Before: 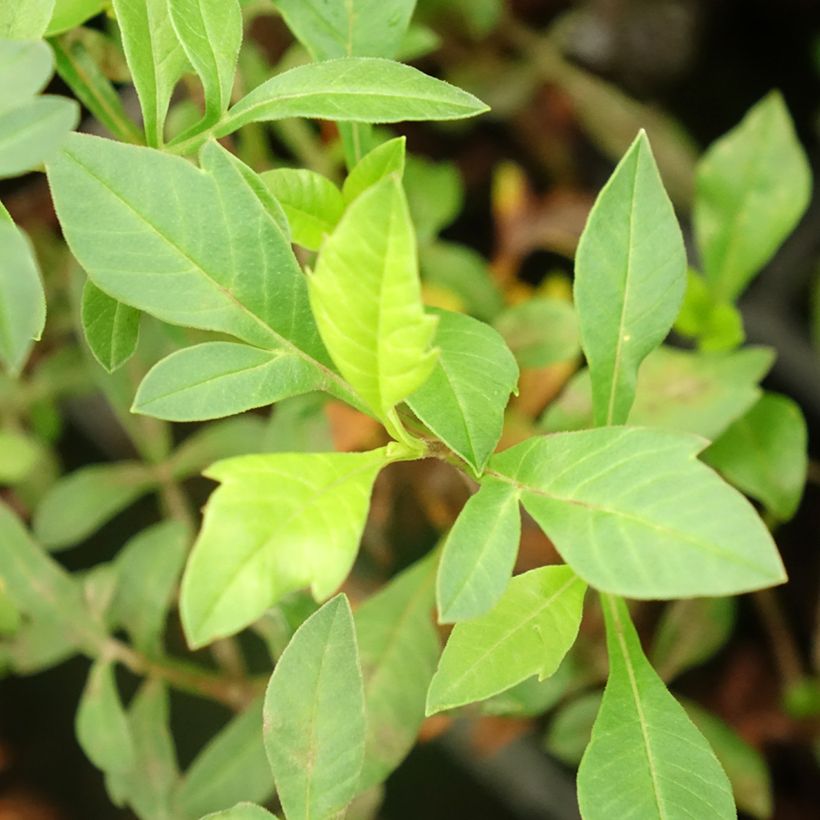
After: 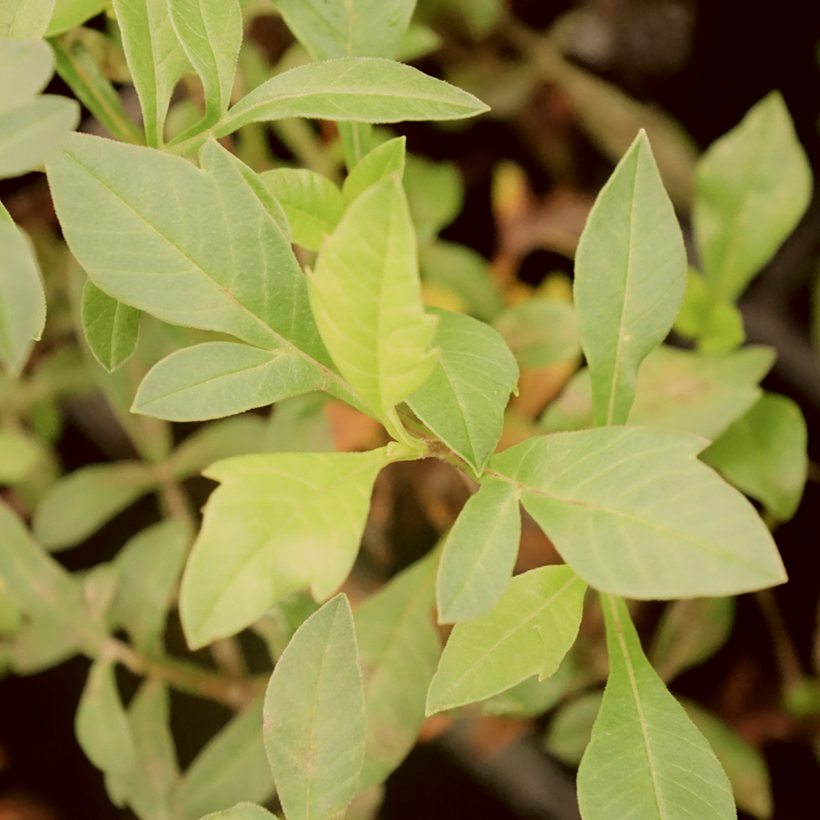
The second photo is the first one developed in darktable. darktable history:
color correction: highlights a* 10.22, highlights b* 9.67, shadows a* 9.15, shadows b* 7.7, saturation 0.801
filmic rgb: black relative exposure -7.65 EV, white relative exposure 4.56 EV, hardness 3.61, contrast 1.06
